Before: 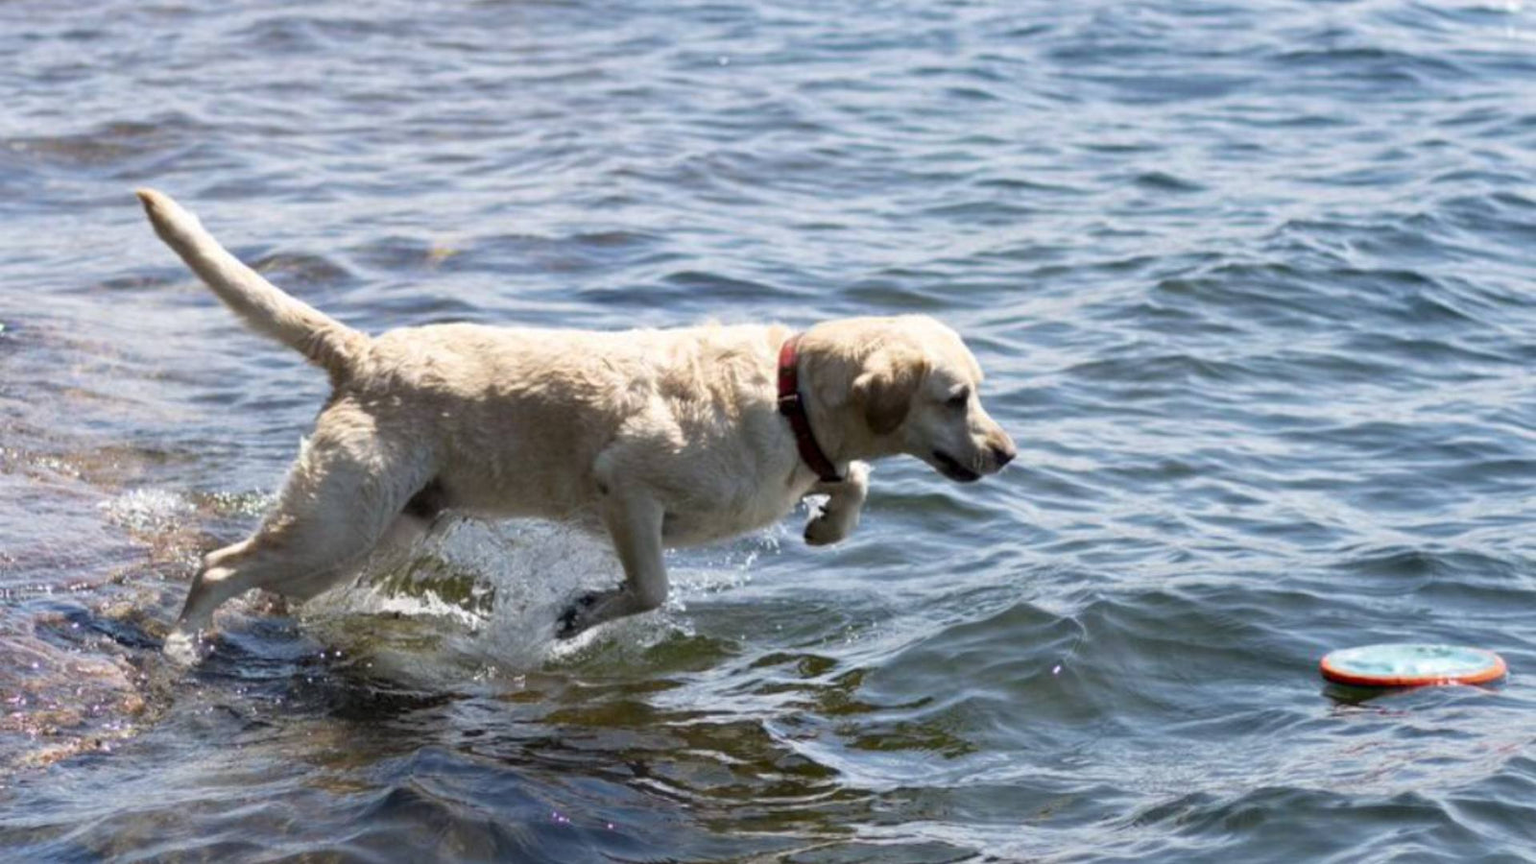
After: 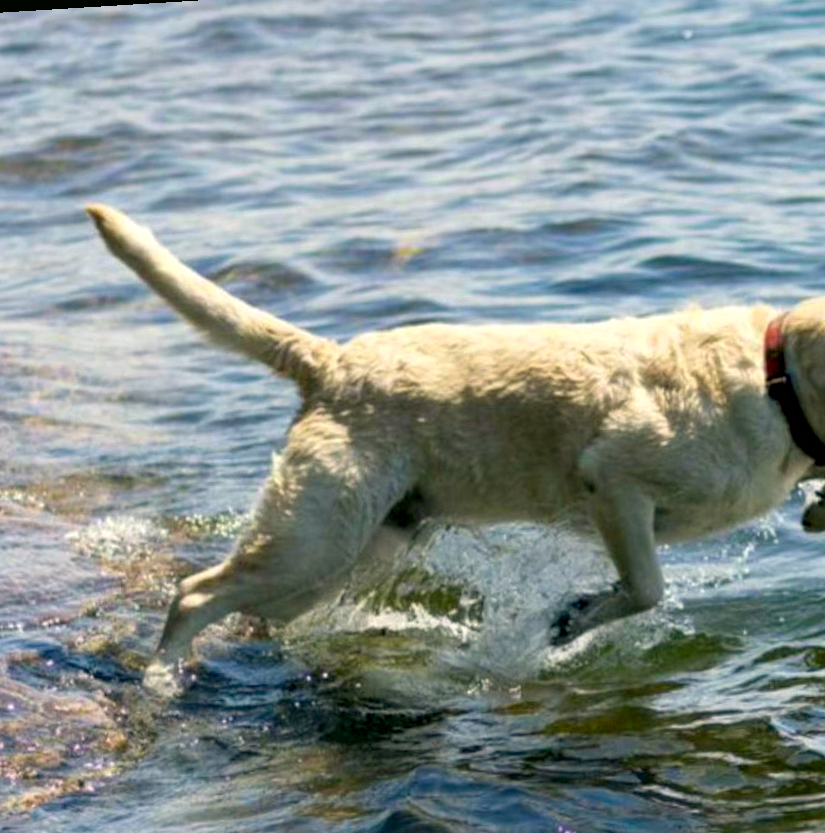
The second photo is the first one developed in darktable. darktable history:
crop: left 0.587%, right 45.588%, bottom 0.086%
local contrast: highlights 100%, shadows 100%, detail 120%, midtone range 0.2
color correction: highlights a* -0.482, highlights b* 9.48, shadows a* -9.48, shadows b* 0.803
exposure: black level correction 0.005, exposure 0.014 EV, compensate highlight preservation false
rotate and perspective: rotation -3.52°, crop left 0.036, crop right 0.964, crop top 0.081, crop bottom 0.919
color balance rgb: global vibrance 42.74%
